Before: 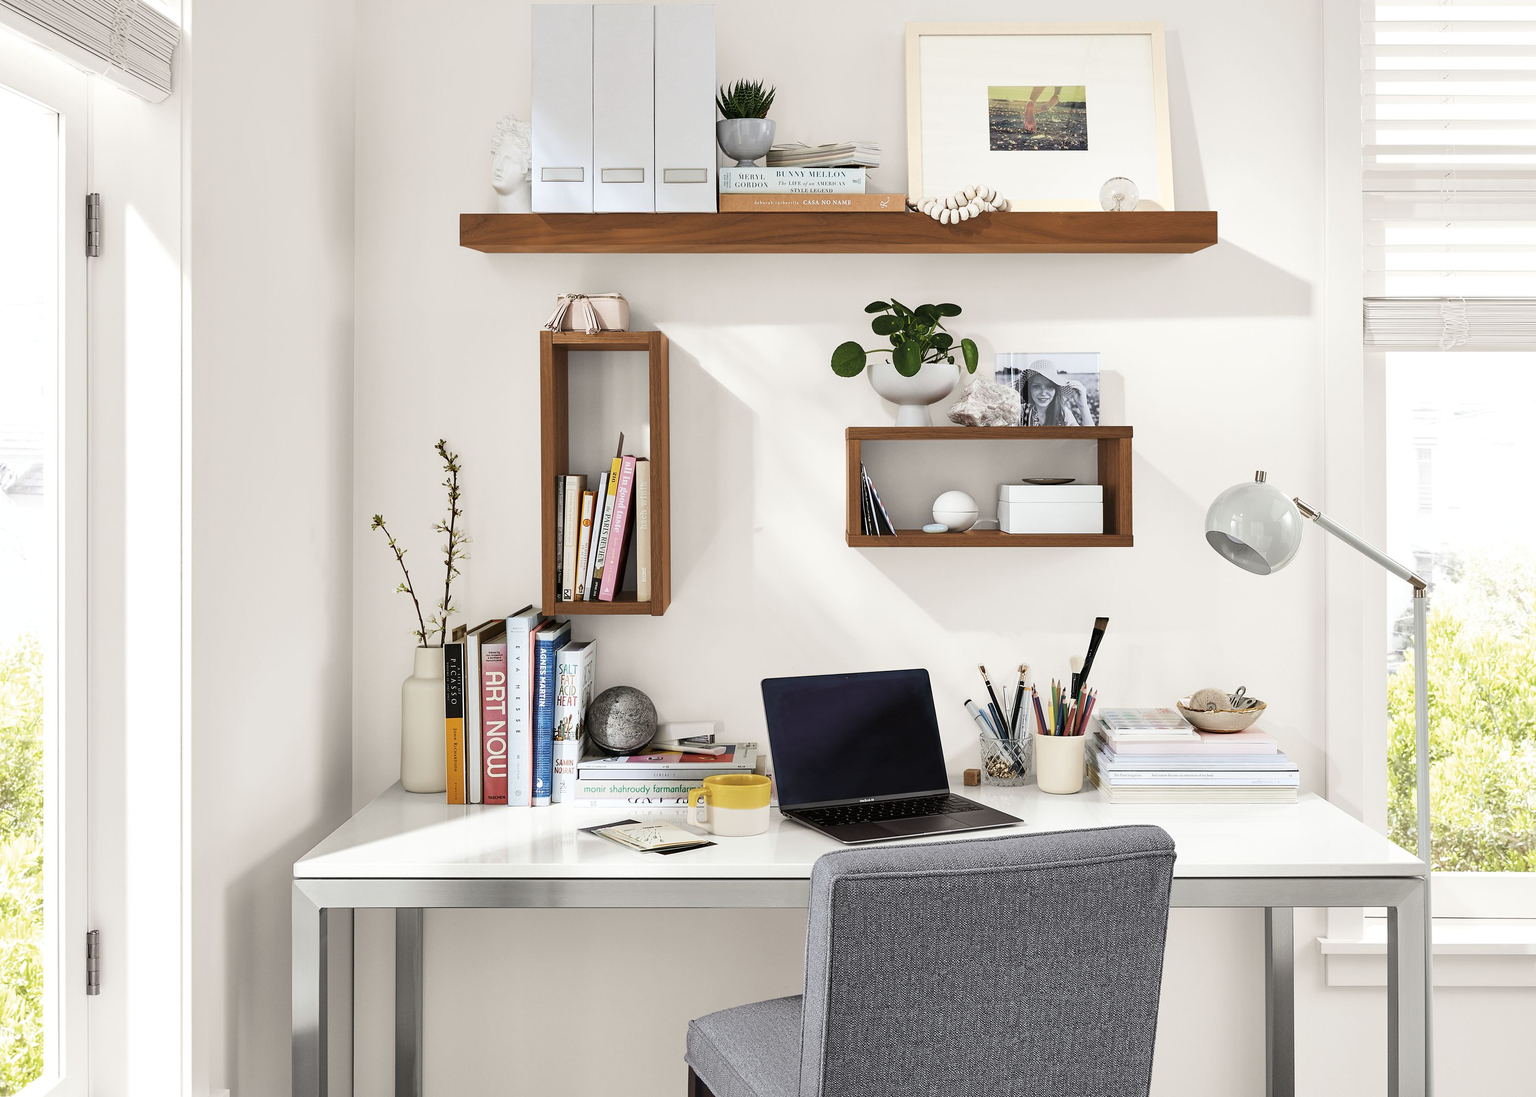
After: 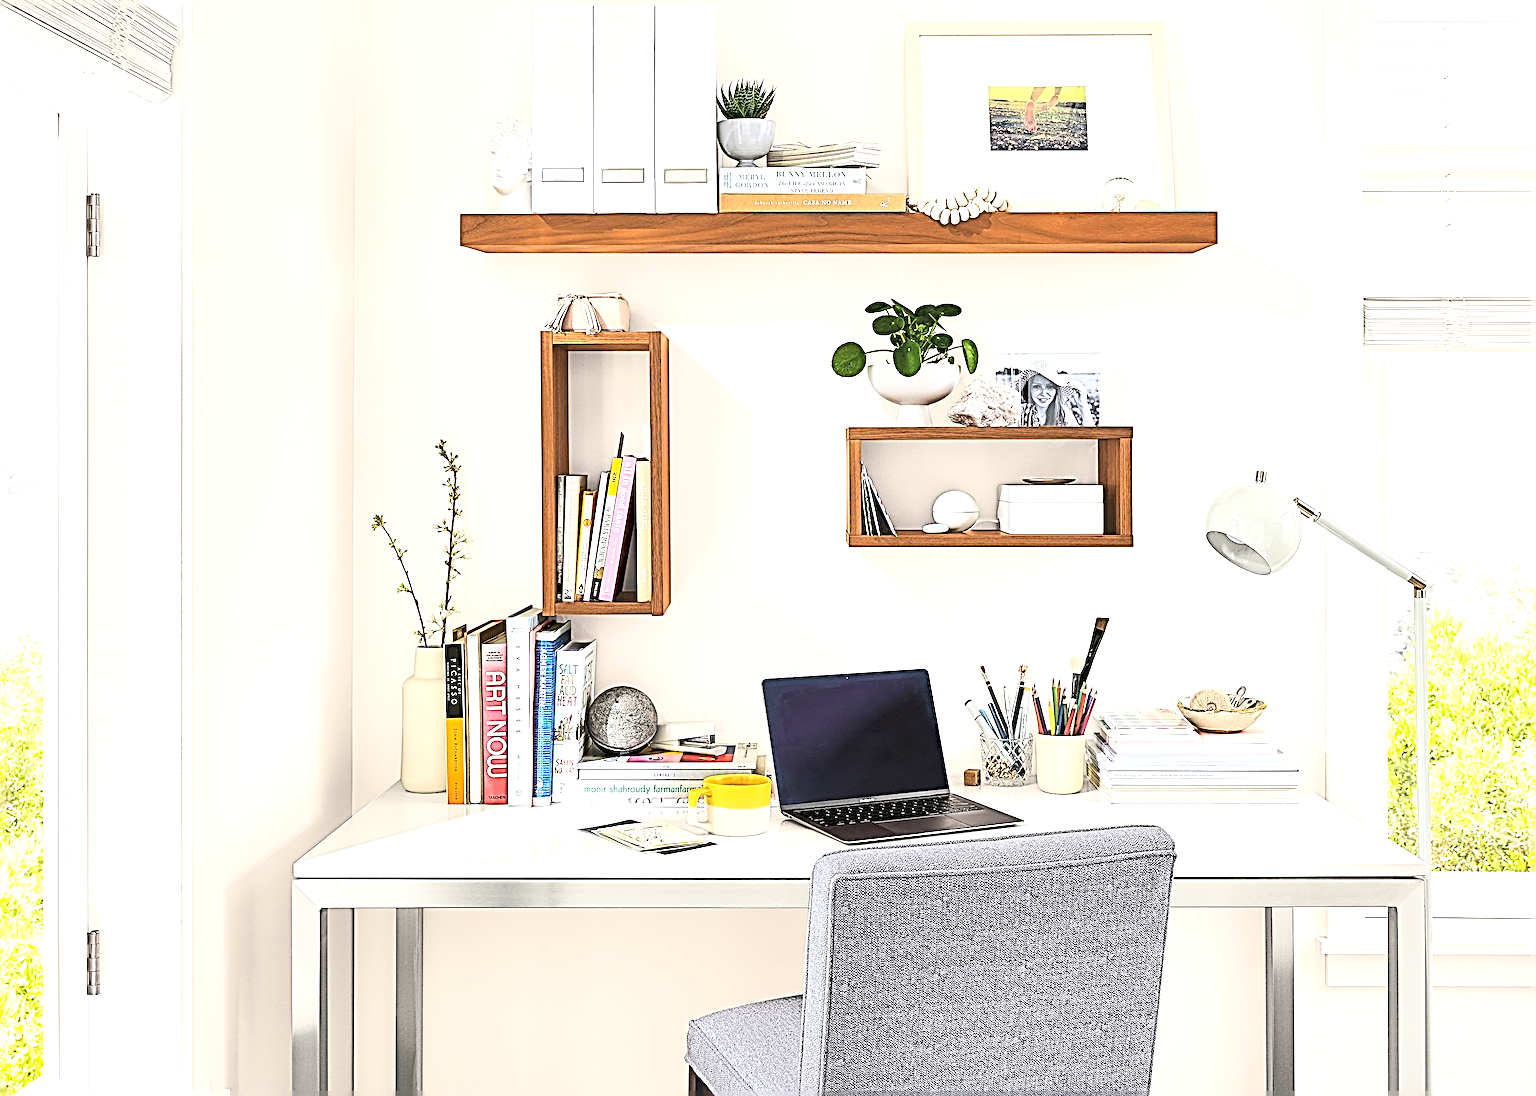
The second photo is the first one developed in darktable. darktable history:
exposure: black level correction 0, exposure 0.7 EV, compensate exposure bias true, compensate highlight preservation false
contrast brightness saturation: contrast 0.24, brightness 0.26, saturation 0.39
sharpen: radius 4.001, amount 2
